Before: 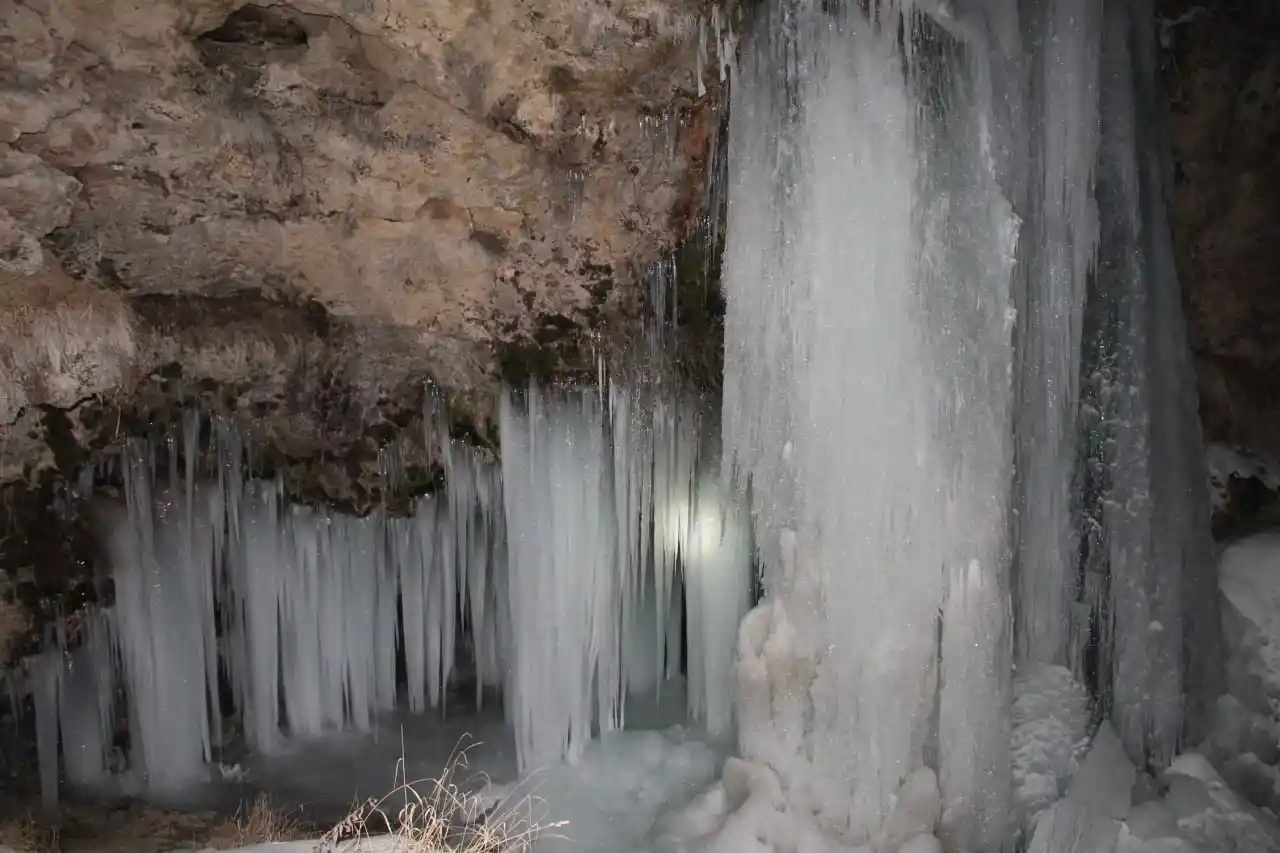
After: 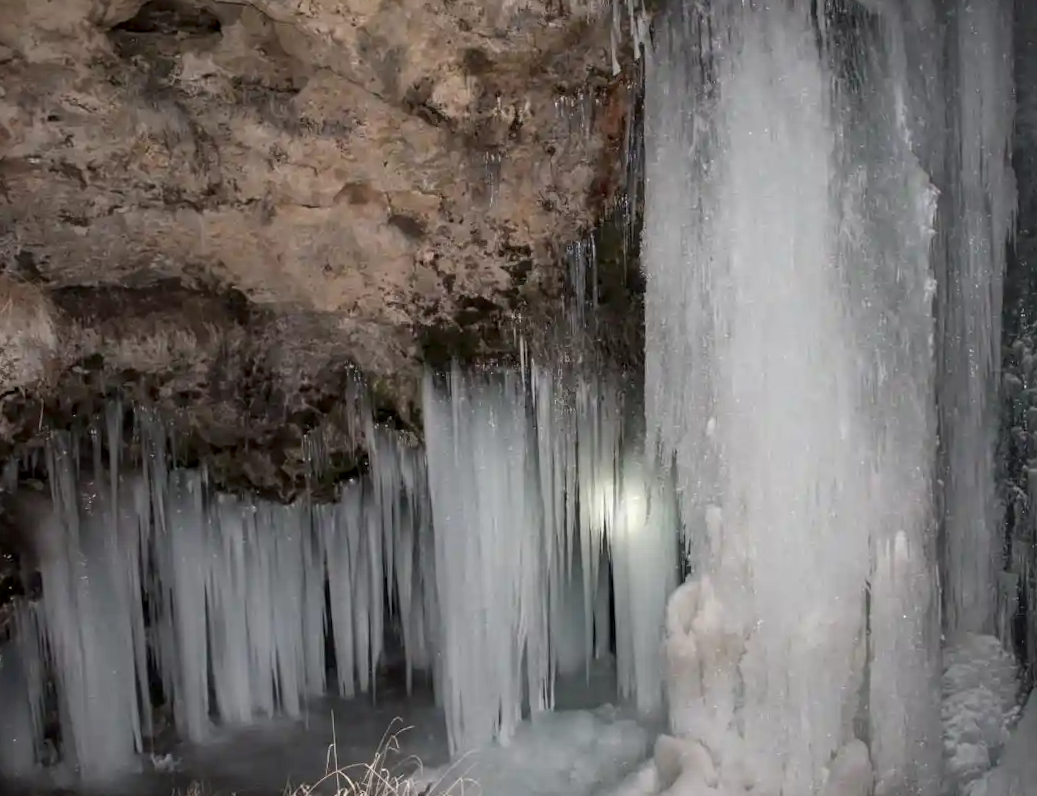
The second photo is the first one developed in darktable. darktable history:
shadows and highlights: shadows -20.7, highlights 99.79, highlights color adjustment 55.85%, soften with gaussian
local contrast: on, module defaults
crop and rotate: angle 1.42°, left 4.413%, top 0.603%, right 11.526%, bottom 2.549%
